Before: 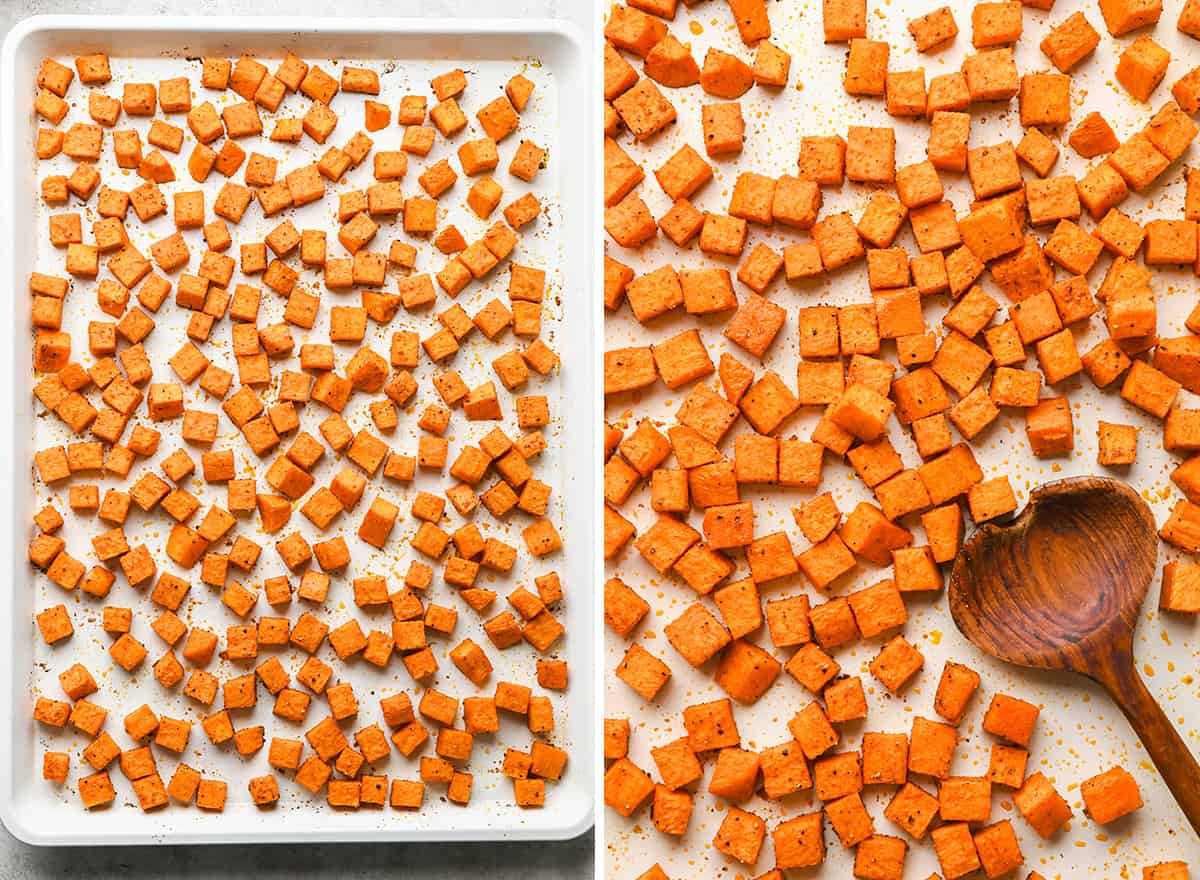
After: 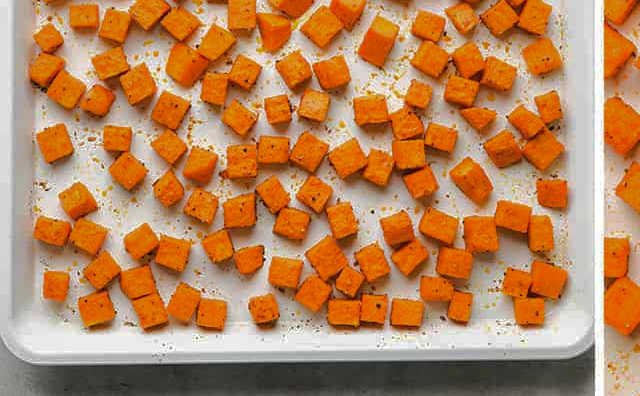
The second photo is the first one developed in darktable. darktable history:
crop and rotate: top 54.778%, right 46.61%, bottom 0.159%
shadows and highlights: shadows 25, highlights -70
